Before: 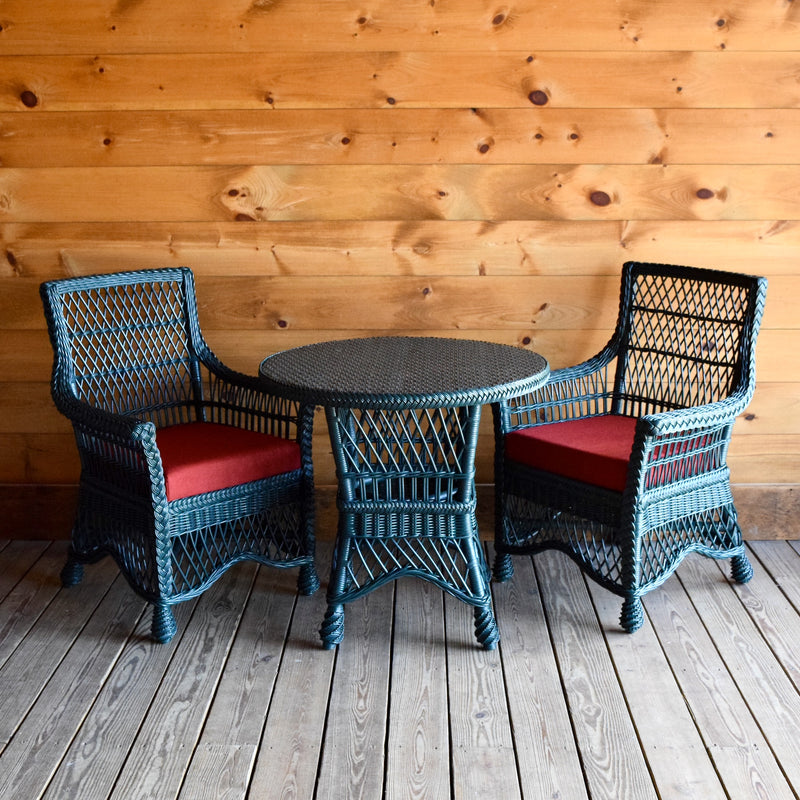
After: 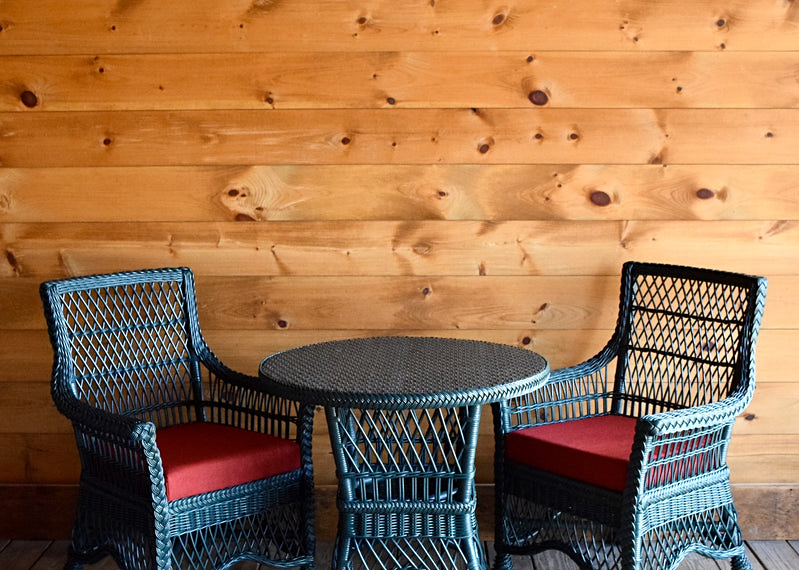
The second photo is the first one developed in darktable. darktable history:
sharpen: amount 0.205
crop: bottom 28.701%
